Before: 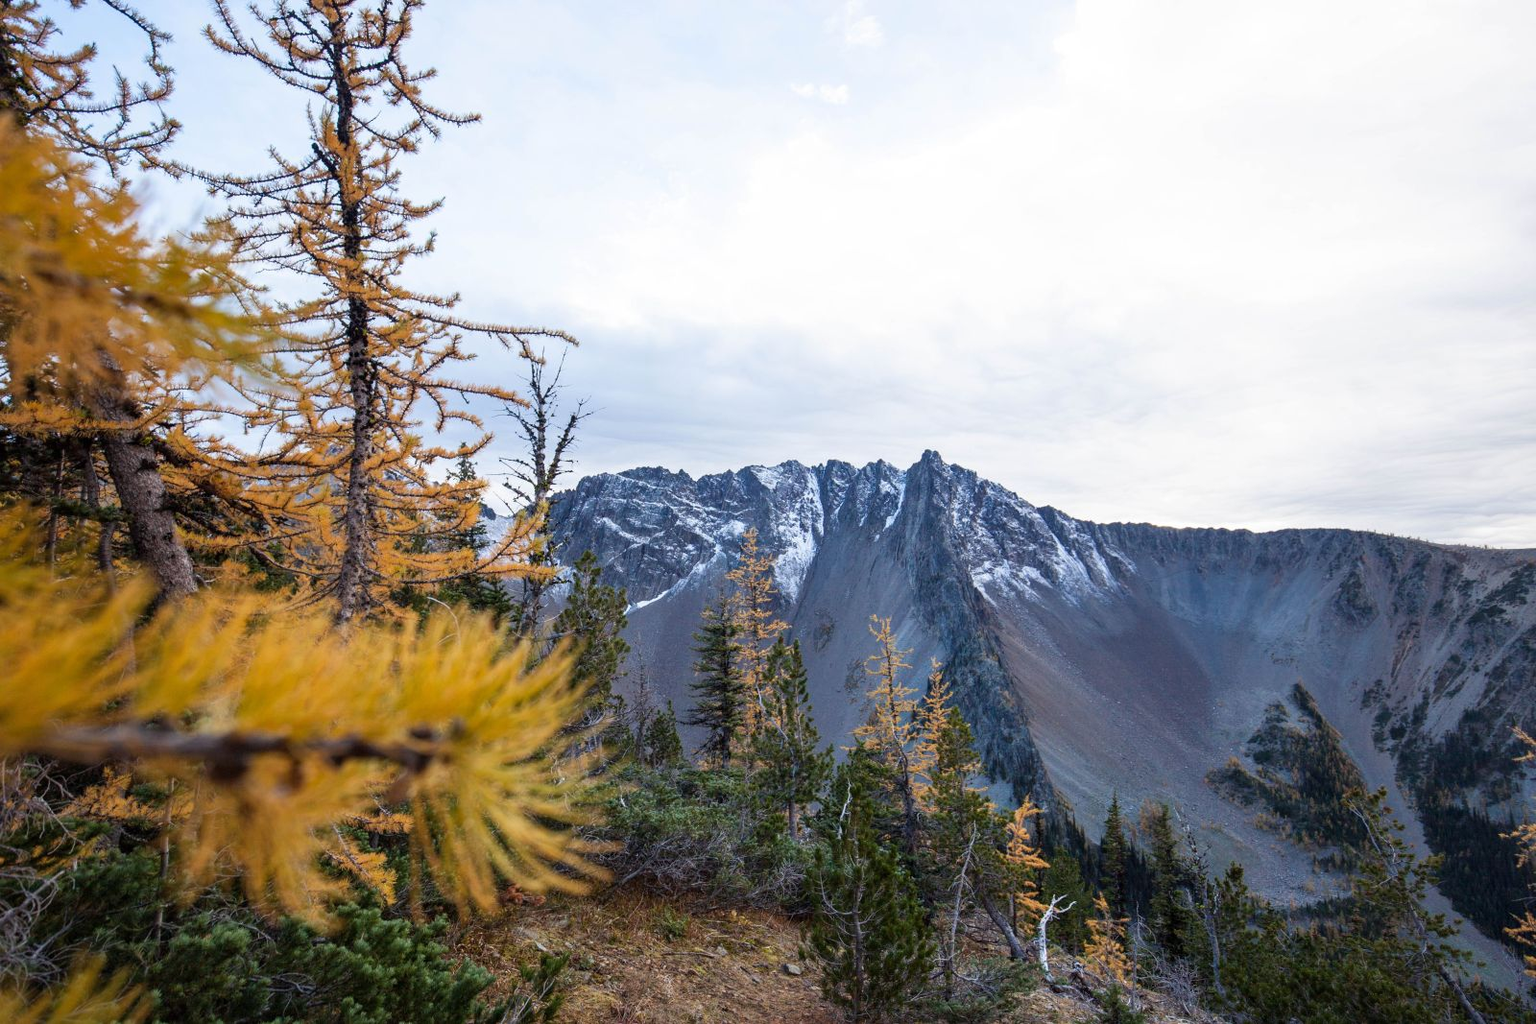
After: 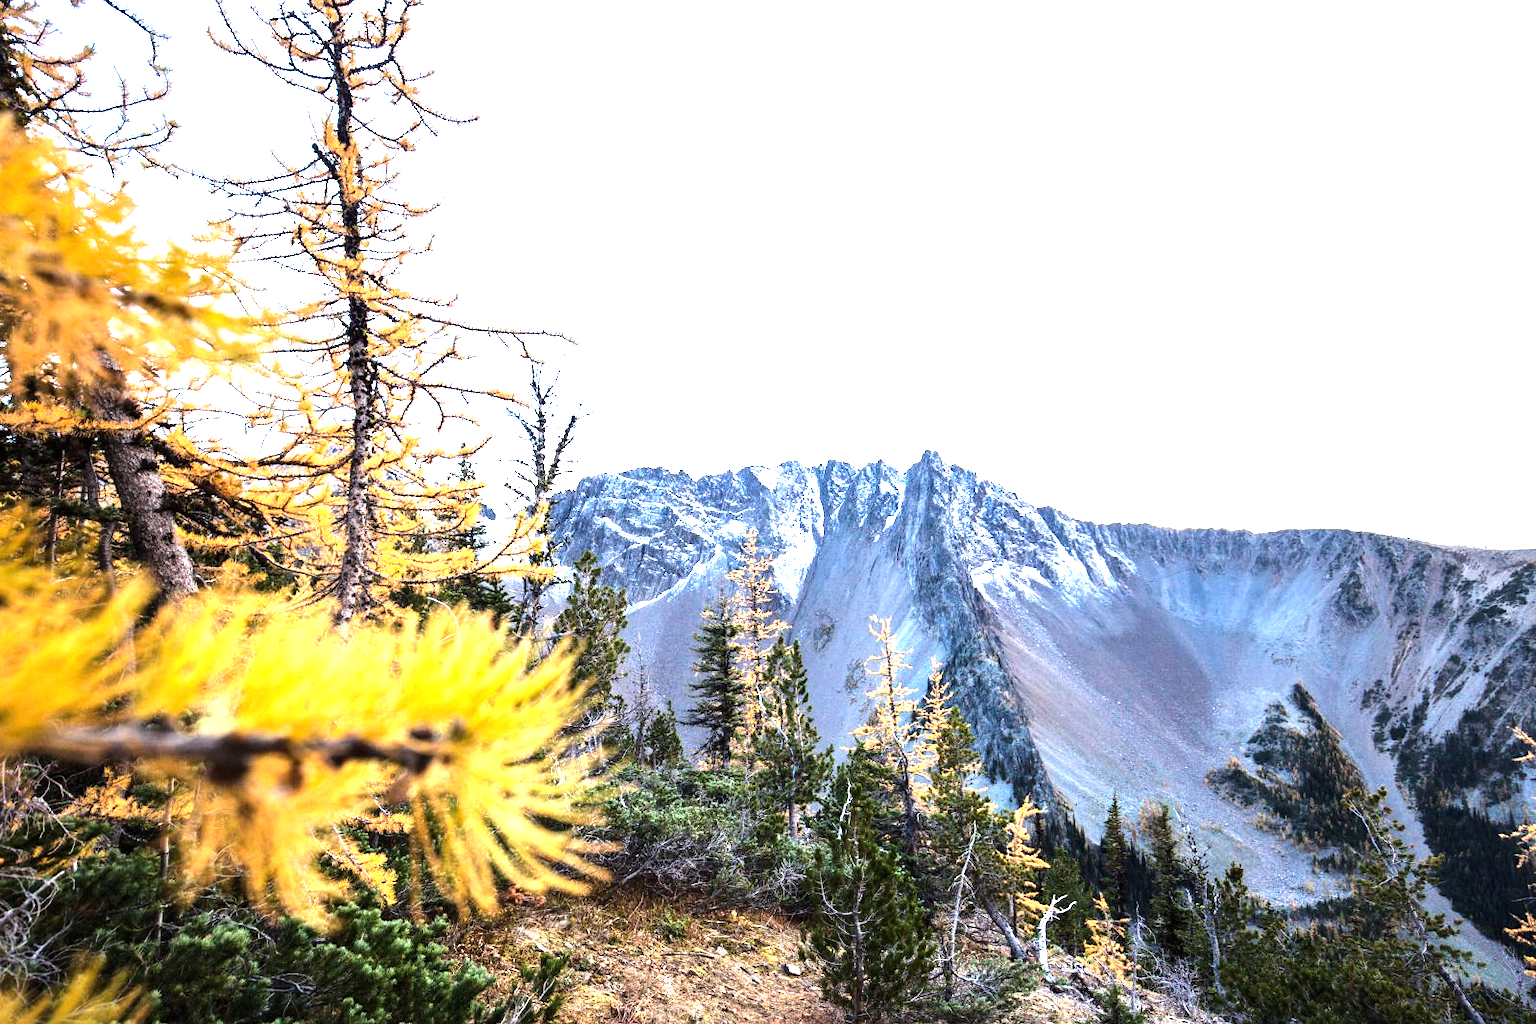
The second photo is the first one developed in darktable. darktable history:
exposure: black level correction 0, exposure 1.102 EV, compensate highlight preservation false
tone equalizer: -8 EV -1.1 EV, -7 EV -0.982 EV, -6 EV -0.874 EV, -5 EV -0.584 EV, -3 EV 0.608 EV, -2 EV 0.869 EV, -1 EV 0.997 EV, +0 EV 1.06 EV, edges refinement/feathering 500, mask exposure compensation -1.57 EV, preserve details no
